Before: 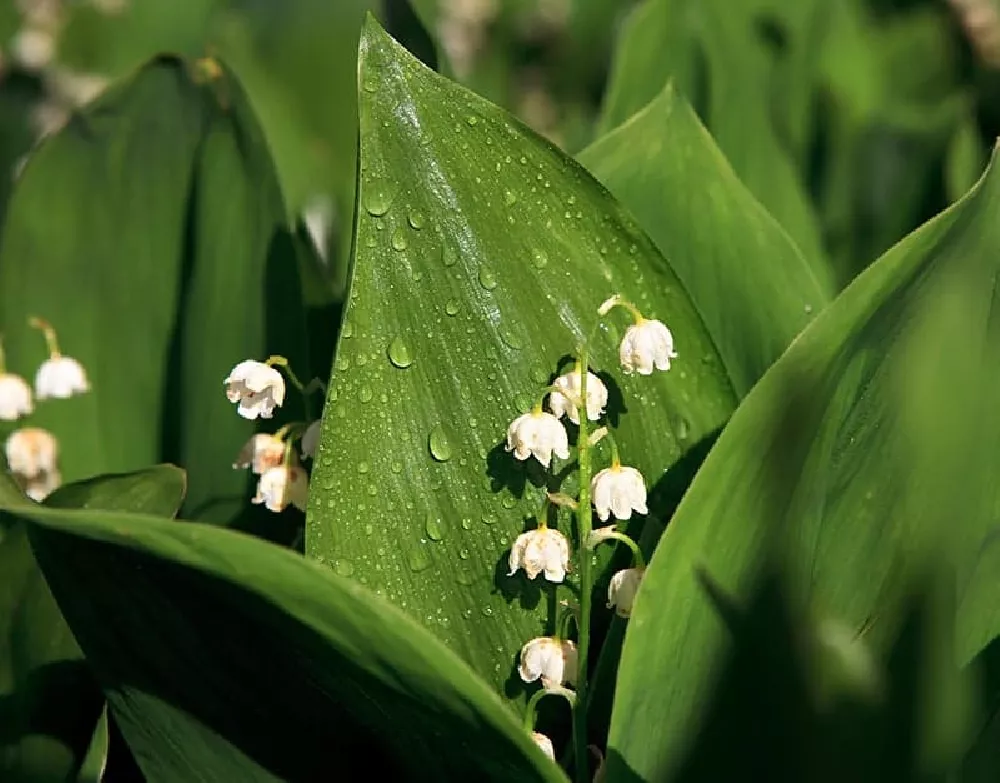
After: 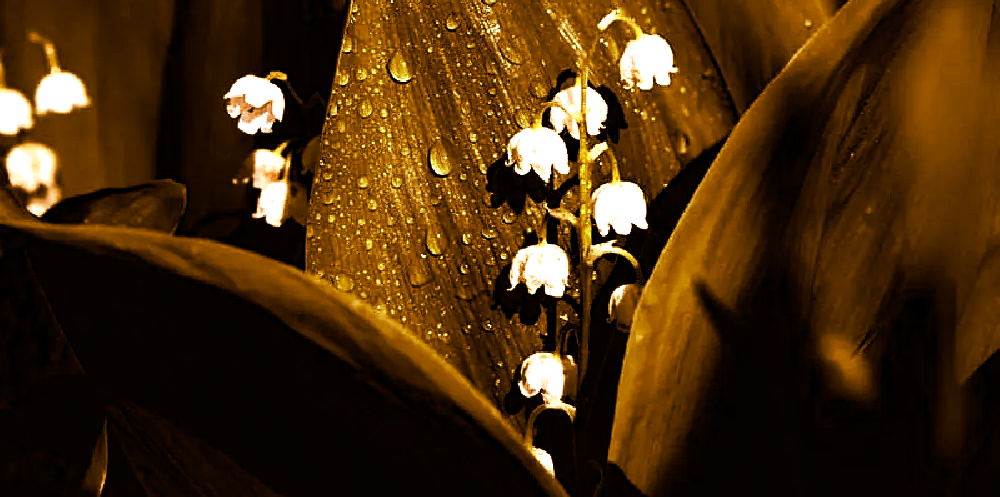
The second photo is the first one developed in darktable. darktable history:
contrast brightness saturation: contrast 0.24, brightness -0.24, saturation 0.14
exposure: black level correction -0.015, compensate highlight preservation false
split-toning: shadows › hue 26°, shadows › saturation 0.92, highlights › hue 40°, highlights › saturation 0.92, balance -63, compress 0%
crop and rotate: top 36.435%
color balance rgb: shadows lift › chroma 2%, shadows lift › hue 185.64°, power › luminance 1.48%, highlights gain › chroma 3%, highlights gain › hue 54.51°, global offset › luminance -0.4%, perceptual saturation grading › highlights -18.47%, perceptual saturation grading › mid-tones 6.62%, perceptual saturation grading › shadows 28.22%, perceptual brilliance grading › highlights 15.68%, perceptual brilliance grading › shadows -14.29%, global vibrance 25.96%, contrast 6.45%
